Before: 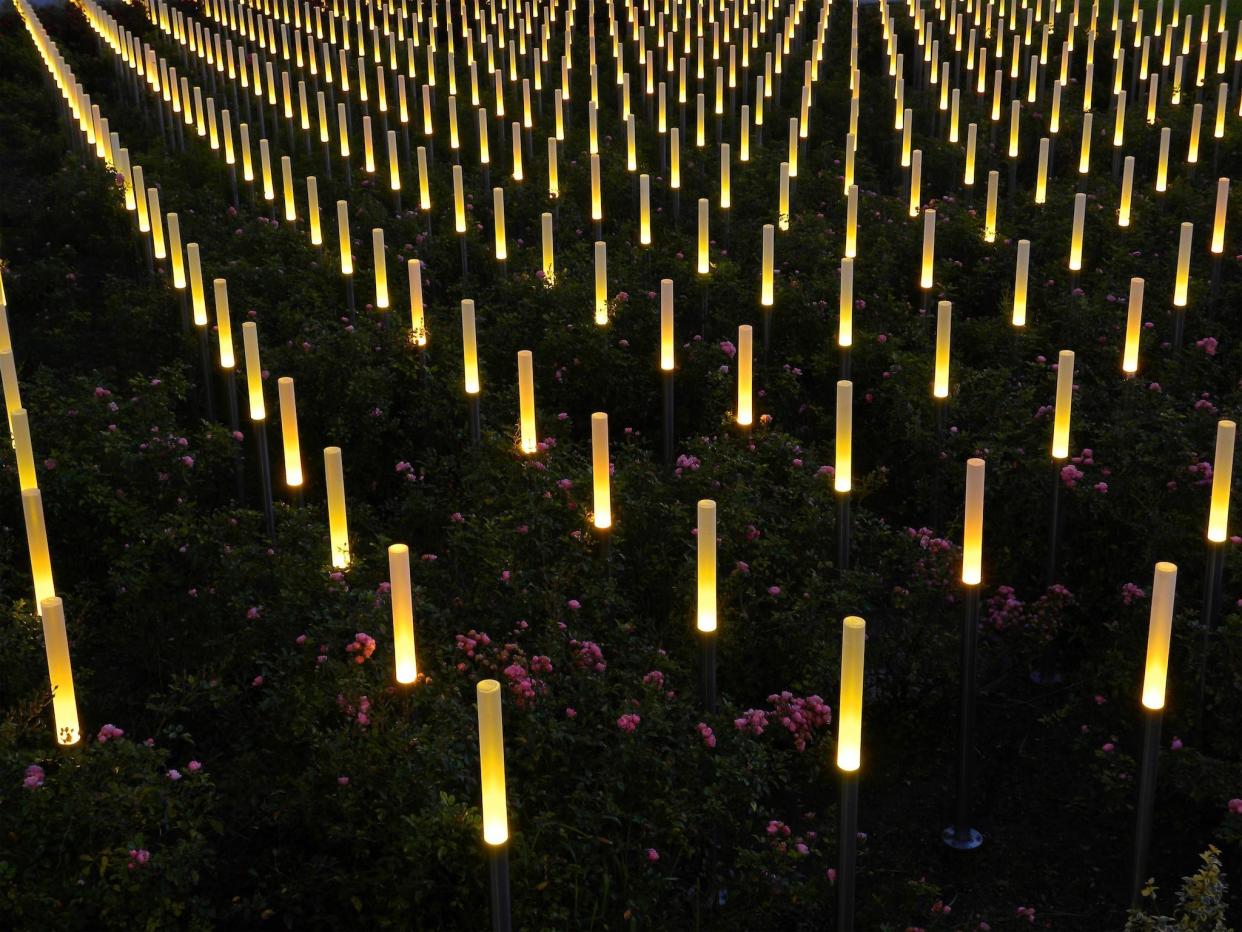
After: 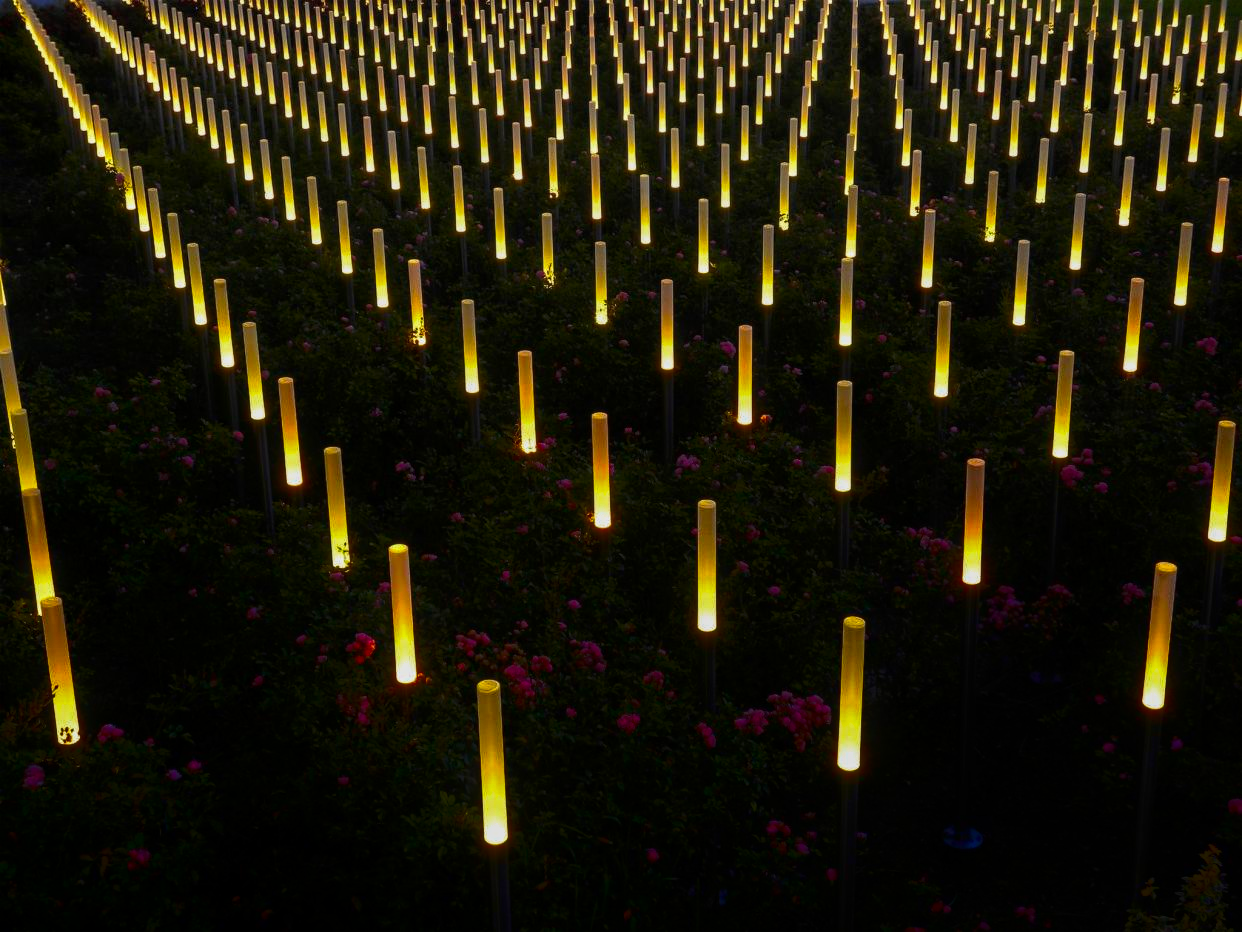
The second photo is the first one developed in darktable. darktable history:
shadows and highlights: shadows -54.3, highlights 86.09, soften with gaussian
tone equalizer: -8 EV 0.06 EV, smoothing diameter 25%, edges refinement/feathering 10, preserve details guided filter
local contrast: on, module defaults
